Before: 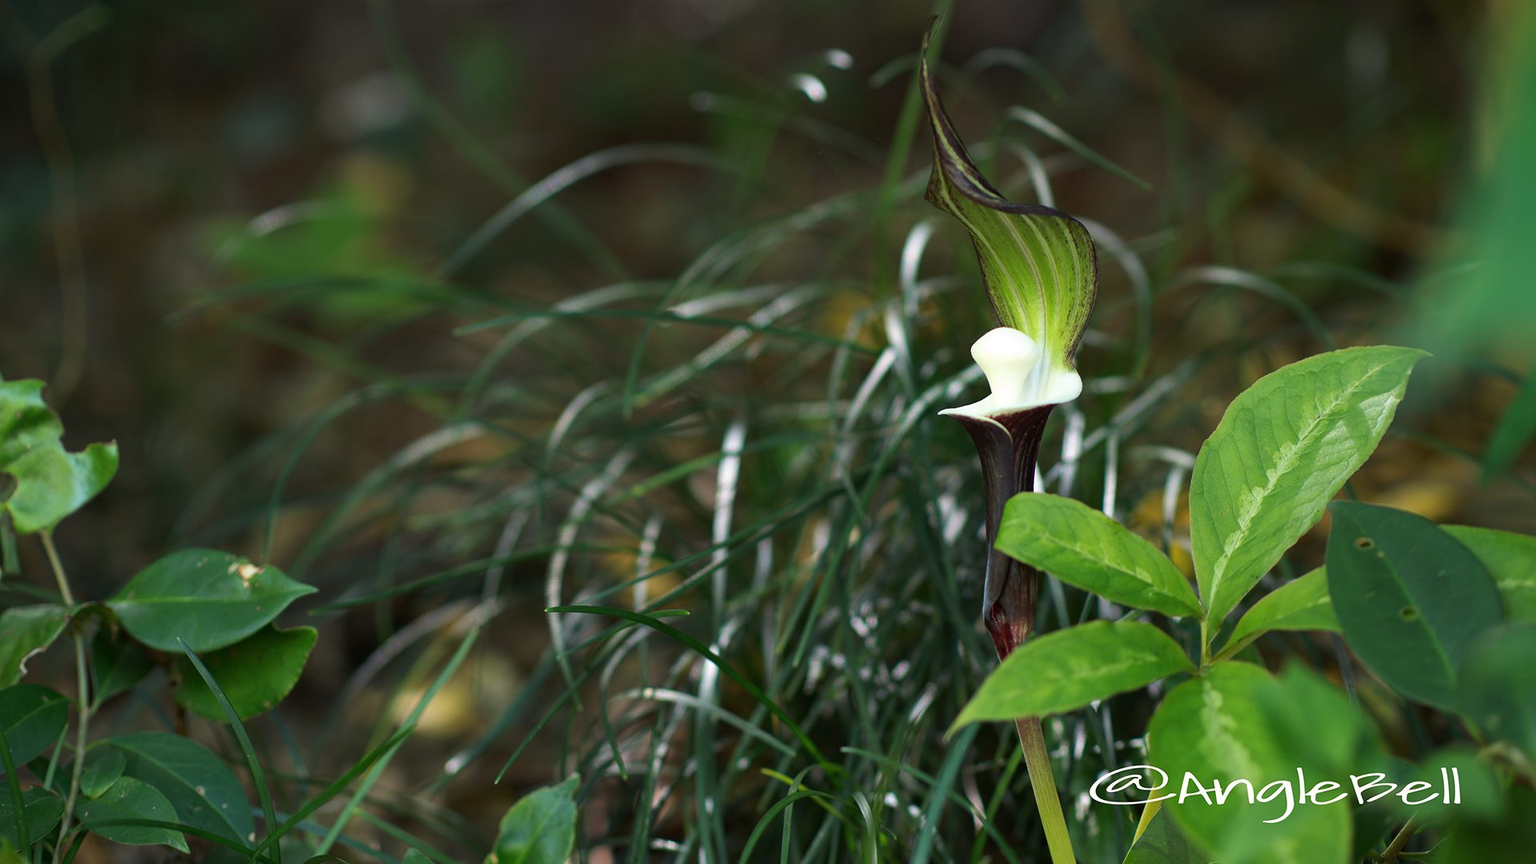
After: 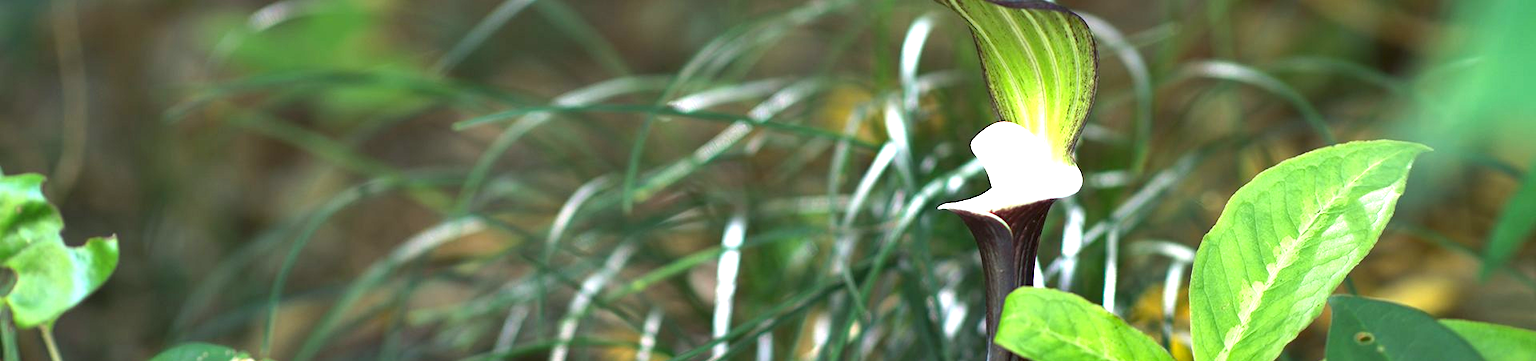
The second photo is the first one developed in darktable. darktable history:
crop and rotate: top 23.84%, bottom 34.294%
exposure: black level correction 0, exposure 1.45 EV, compensate exposure bias true, compensate highlight preservation false
local contrast: mode bilateral grid, contrast 10, coarseness 25, detail 110%, midtone range 0.2
white balance: red 0.98, blue 1.034
shadows and highlights: shadows color adjustment 97.66%, soften with gaussian
